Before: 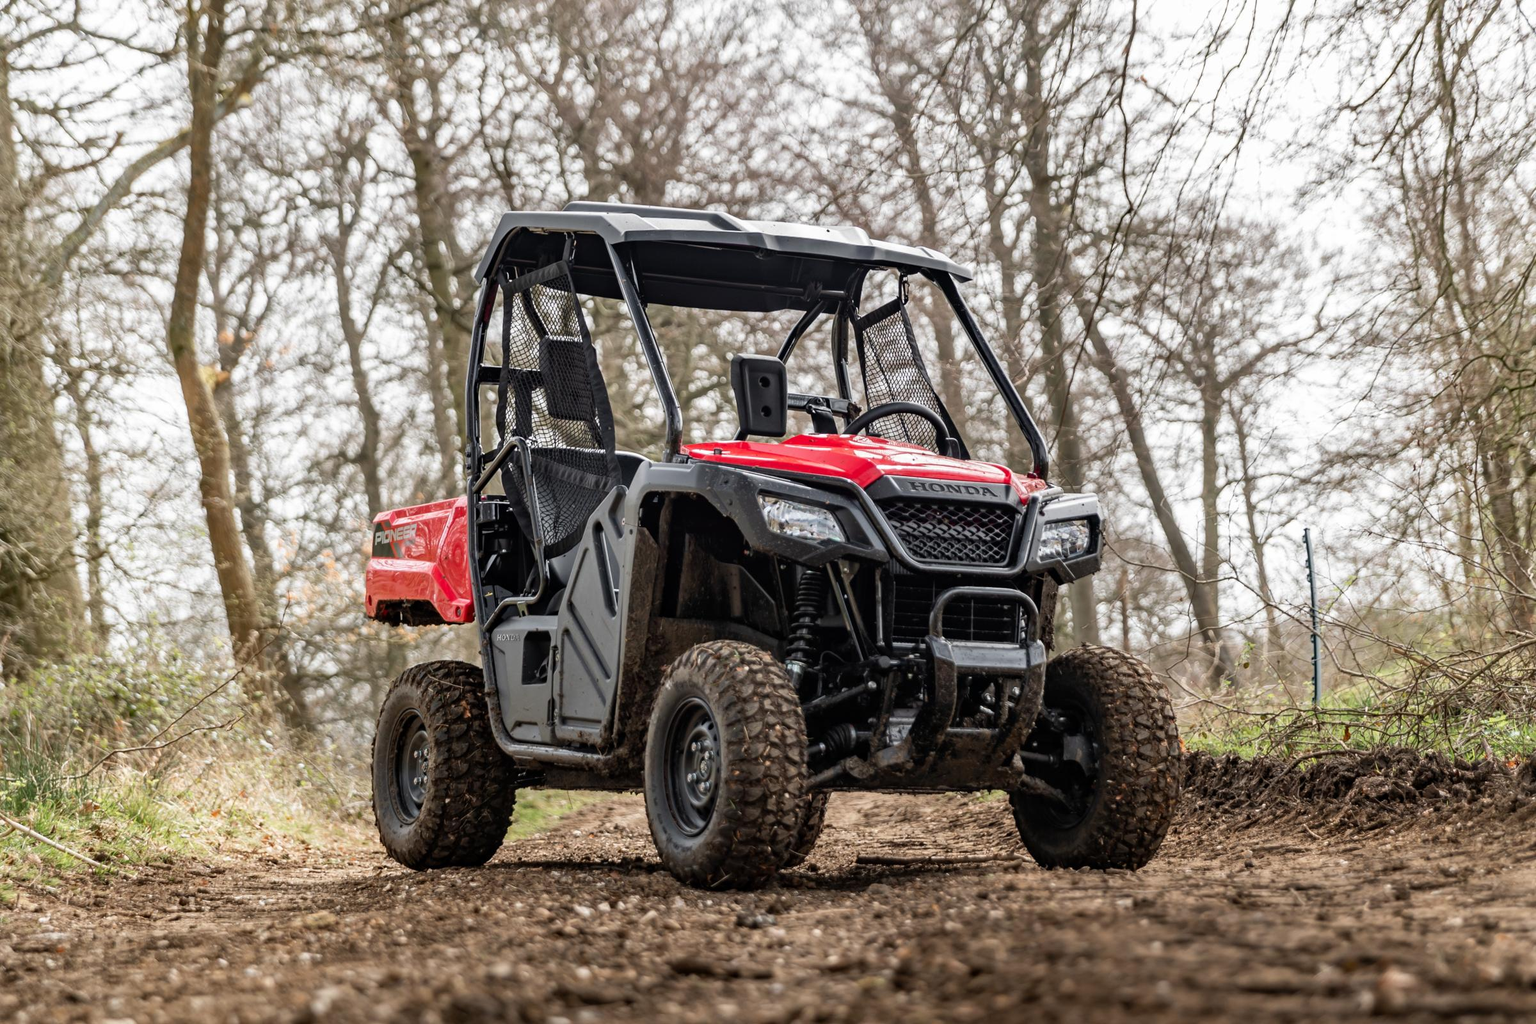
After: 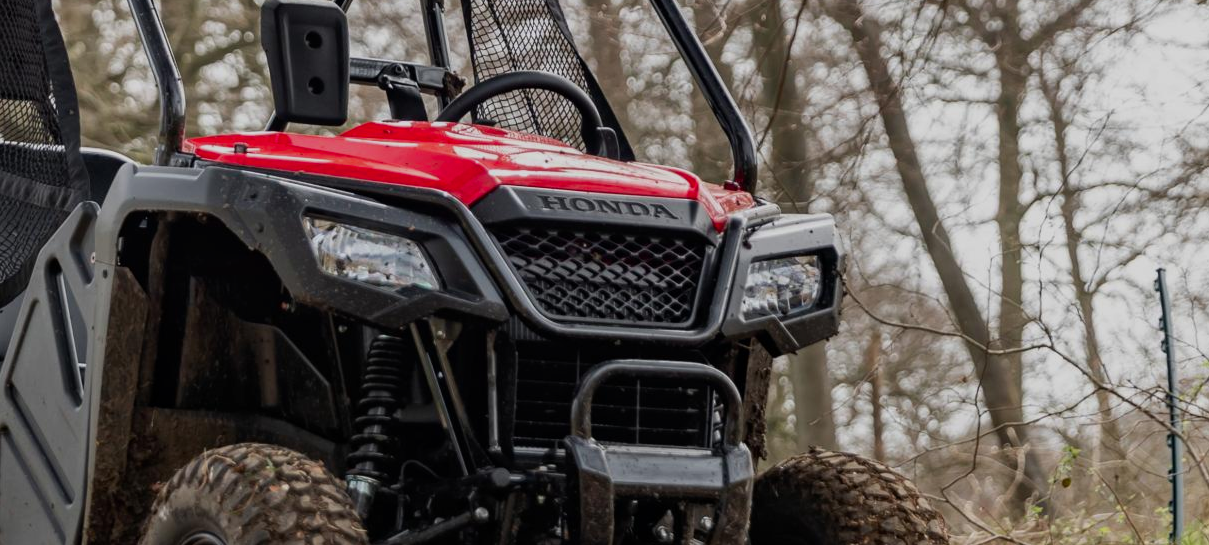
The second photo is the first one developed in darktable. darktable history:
crop: left 36.709%, top 34.847%, right 12.911%, bottom 31.085%
contrast brightness saturation: contrast 0.04, saturation 0.158
exposure: exposure -0.587 EV, compensate highlight preservation false
